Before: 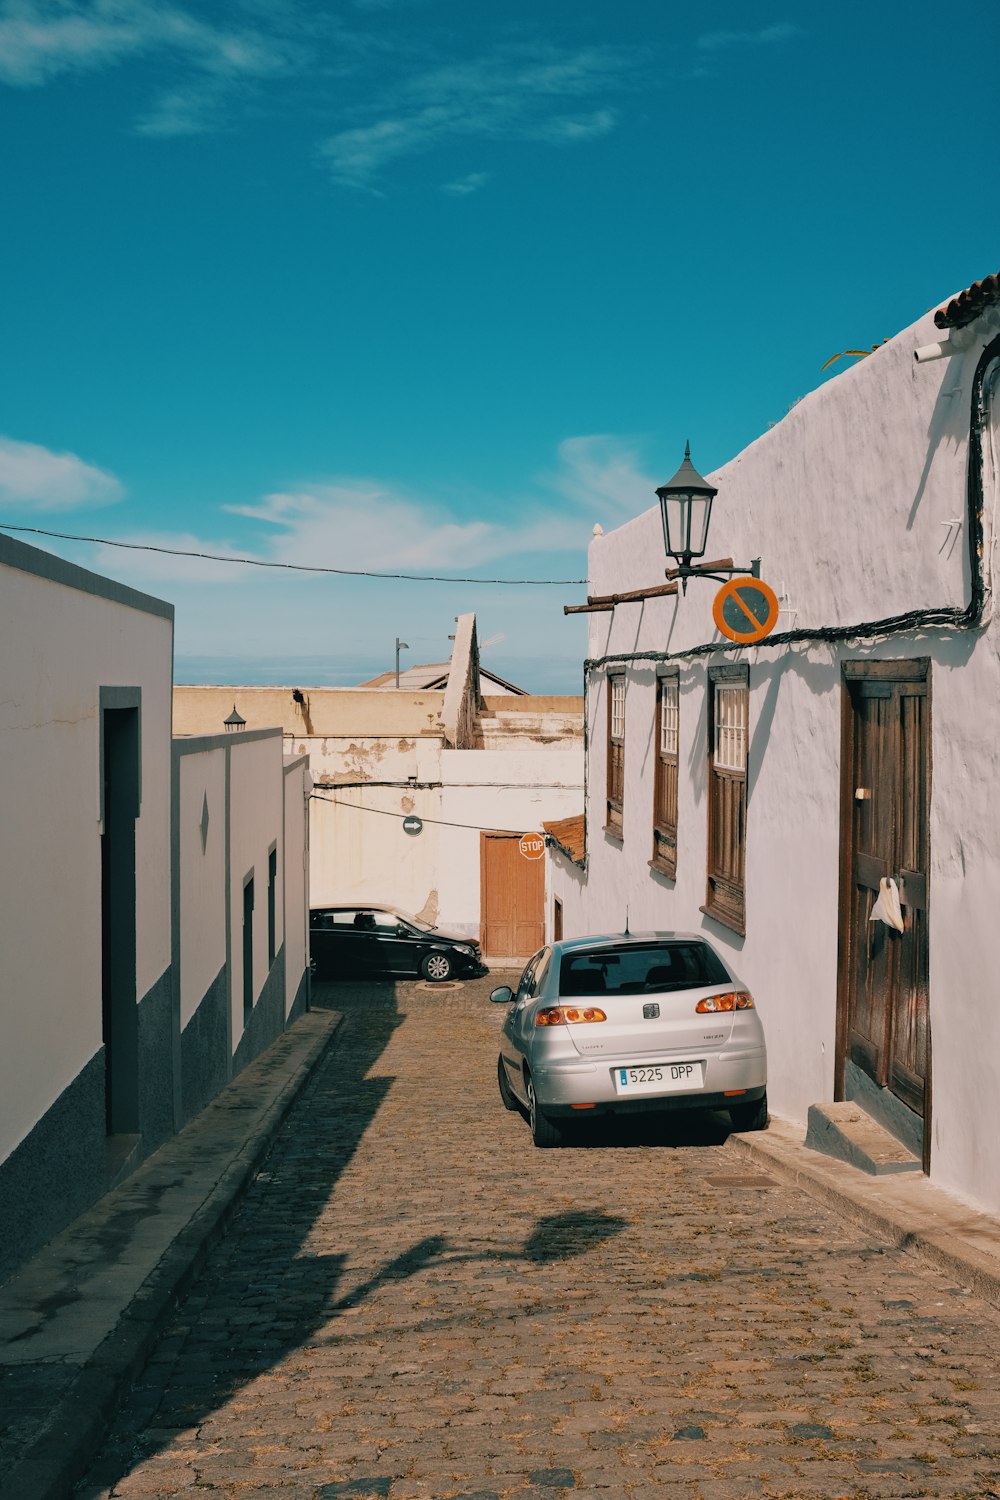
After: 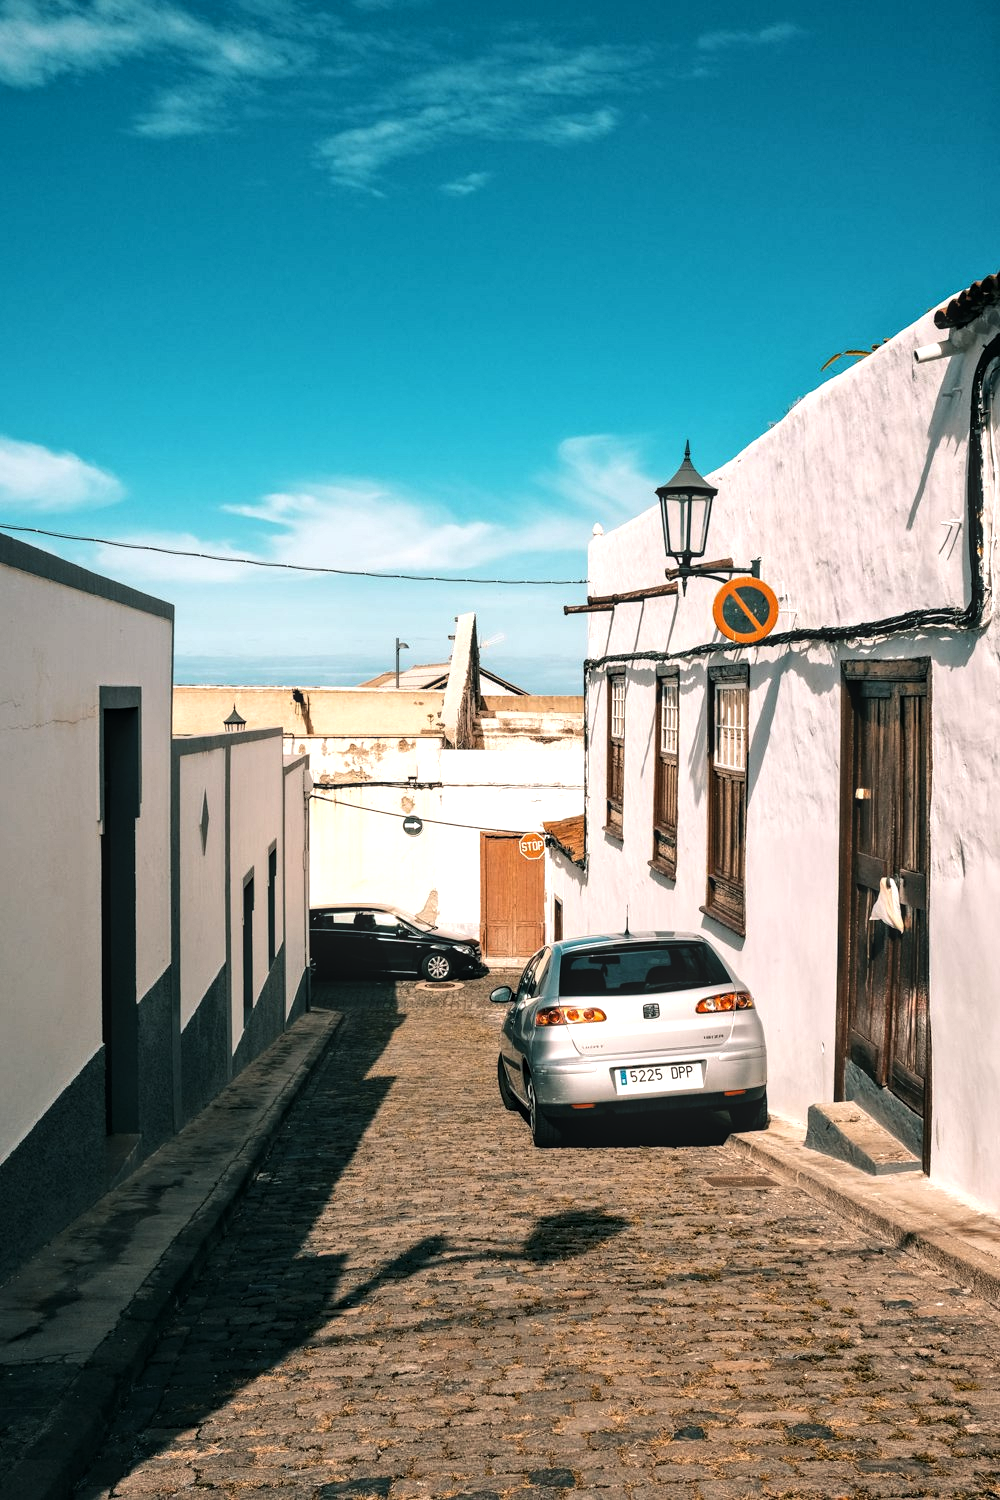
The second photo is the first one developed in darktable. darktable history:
local contrast: on, module defaults
tone equalizer: -8 EV -1.07 EV, -7 EV -0.979 EV, -6 EV -0.885 EV, -5 EV -0.561 EV, -3 EV 0.578 EV, -2 EV 0.878 EV, -1 EV 1.01 EV, +0 EV 1.06 EV, edges refinement/feathering 500, mask exposure compensation -1.57 EV, preserve details no
